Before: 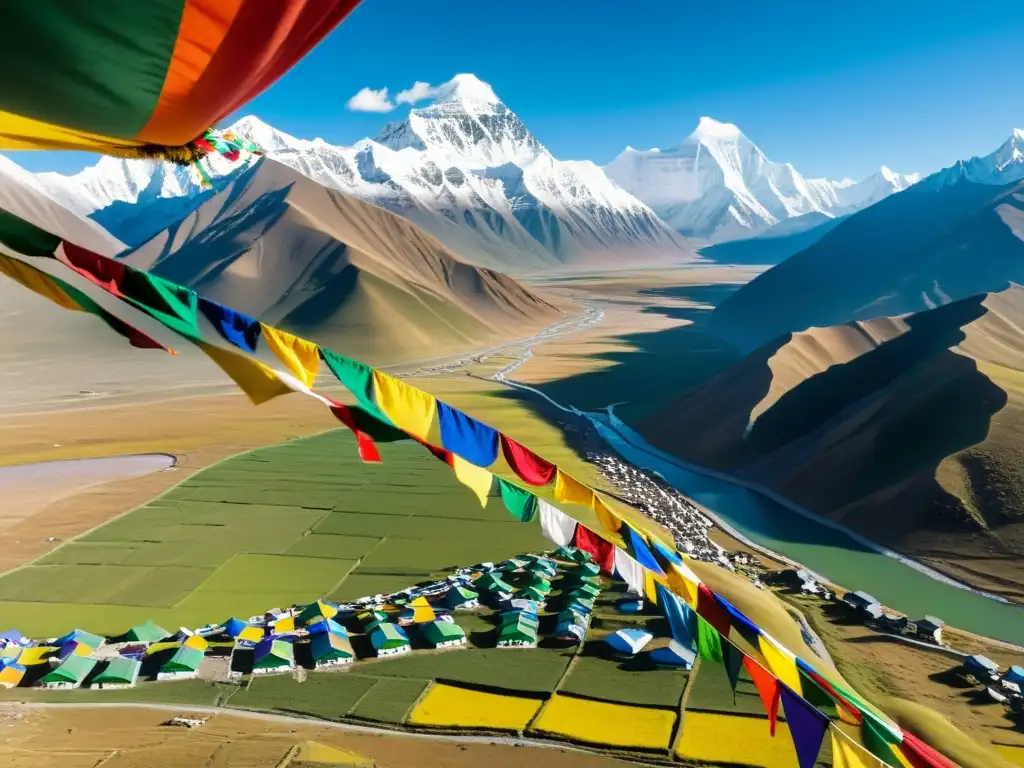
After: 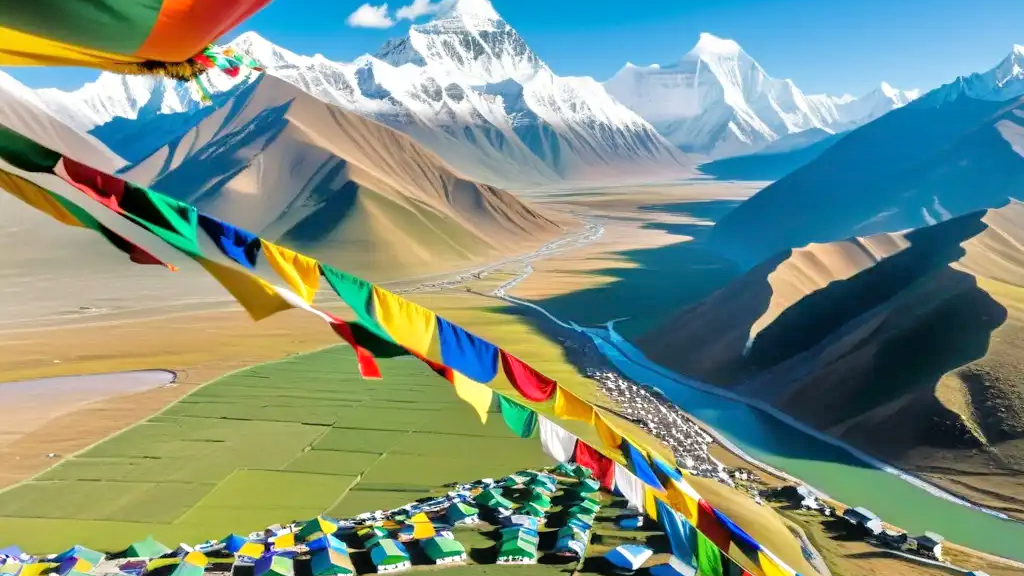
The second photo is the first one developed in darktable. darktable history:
crop: top 11.038%, bottom 13.962%
tone equalizer: -7 EV 0.15 EV, -6 EV 0.6 EV, -5 EV 1.15 EV, -4 EV 1.33 EV, -3 EV 1.15 EV, -2 EV 0.6 EV, -1 EV 0.15 EV, mask exposure compensation -0.5 EV
